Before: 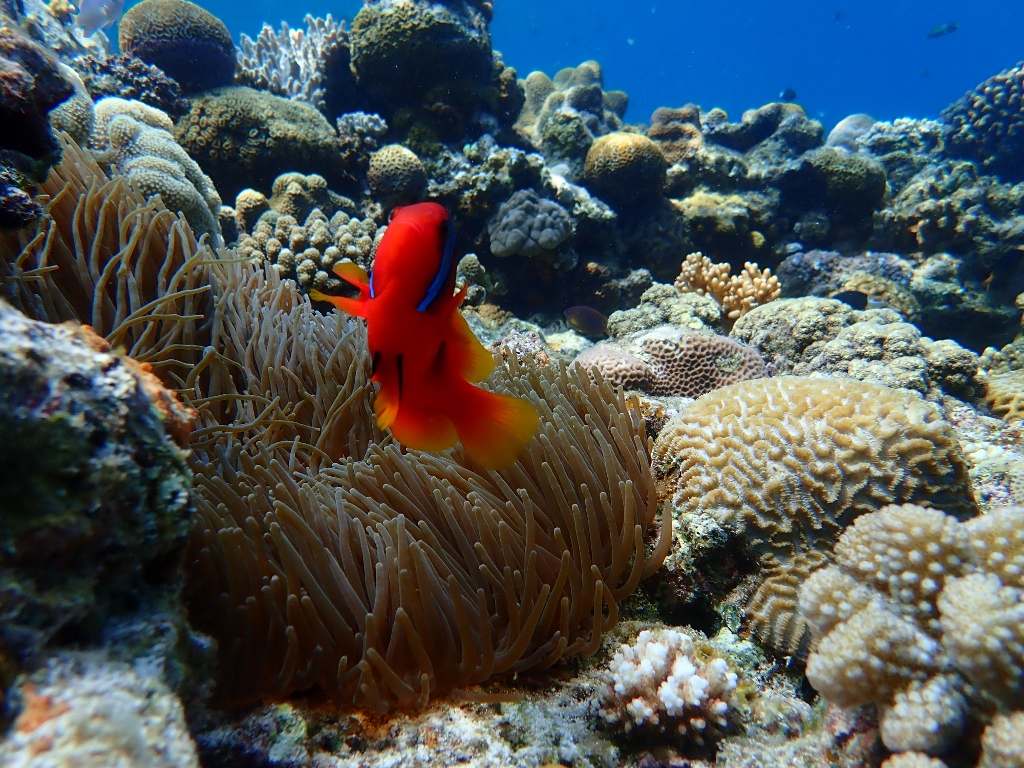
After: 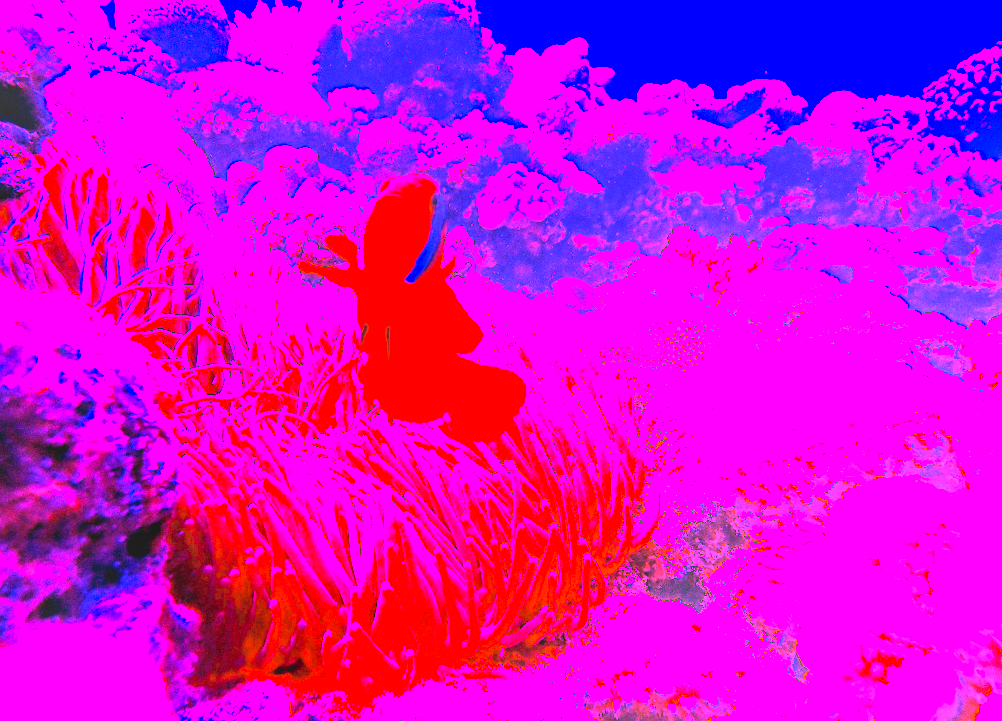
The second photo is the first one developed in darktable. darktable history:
rotate and perspective: rotation 0.226°, lens shift (vertical) -0.042, crop left 0.023, crop right 0.982, crop top 0.006, crop bottom 0.994
color balance rgb: perceptual saturation grading › global saturation 8.89%, saturation formula JzAzBz (2021)
exposure: black level correction 0.011, compensate highlight preservation false
crop and rotate: top 2.479%, bottom 3.018%
grain: coarseness 0.09 ISO, strength 10%
white balance: red 8, blue 8
local contrast: on, module defaults
